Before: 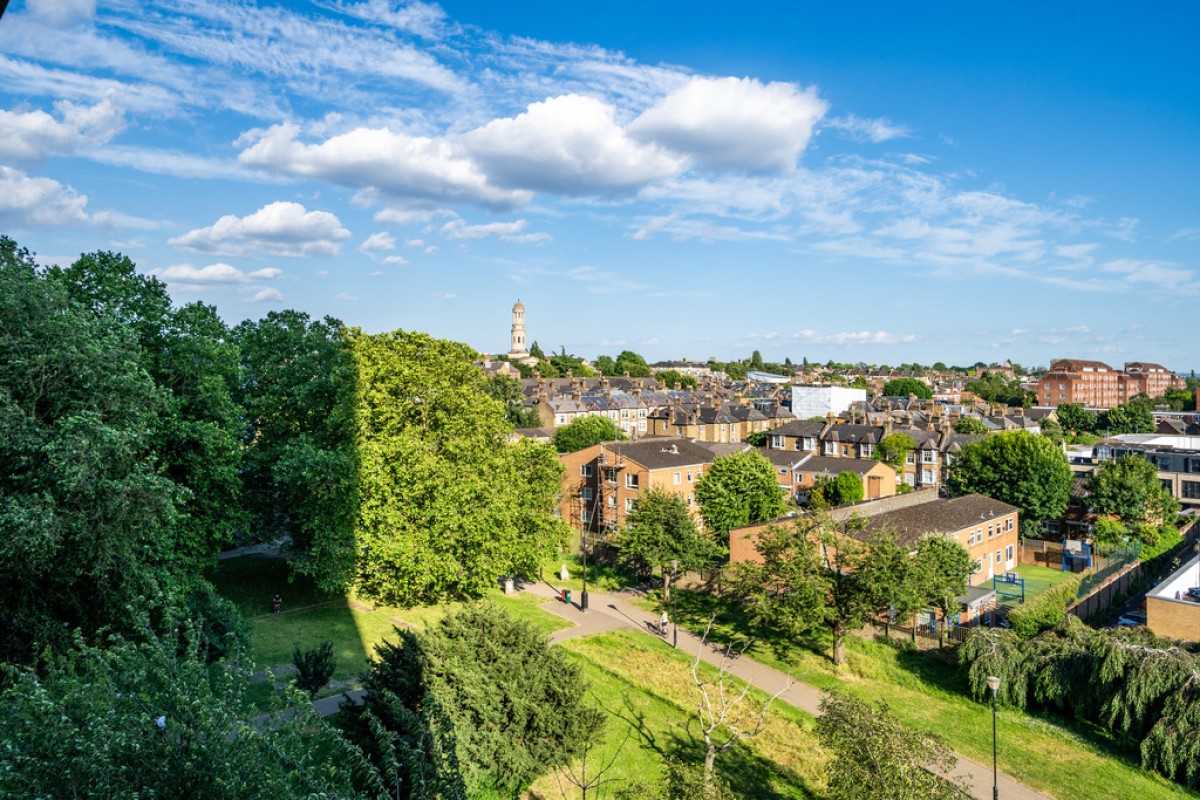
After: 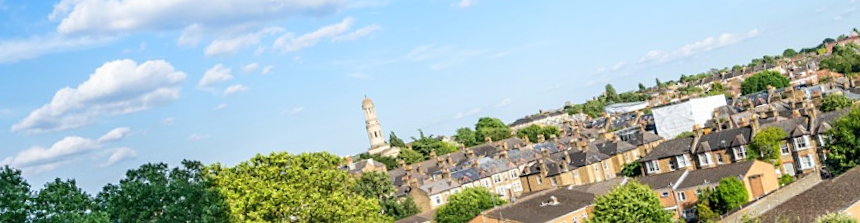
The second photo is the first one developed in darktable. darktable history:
shadows and highlights: shadows -40.15, highlights 62.88, soften with gaussian
sharpen: amount 0.2
crop: left 7.036%, top 18.398%, right 14.379%, bottom 40.043%
rotate and perspective: rotation -14.8°, crop left 0.1, crop right 0.903, crop top 0.25, crop bottom 0.748
